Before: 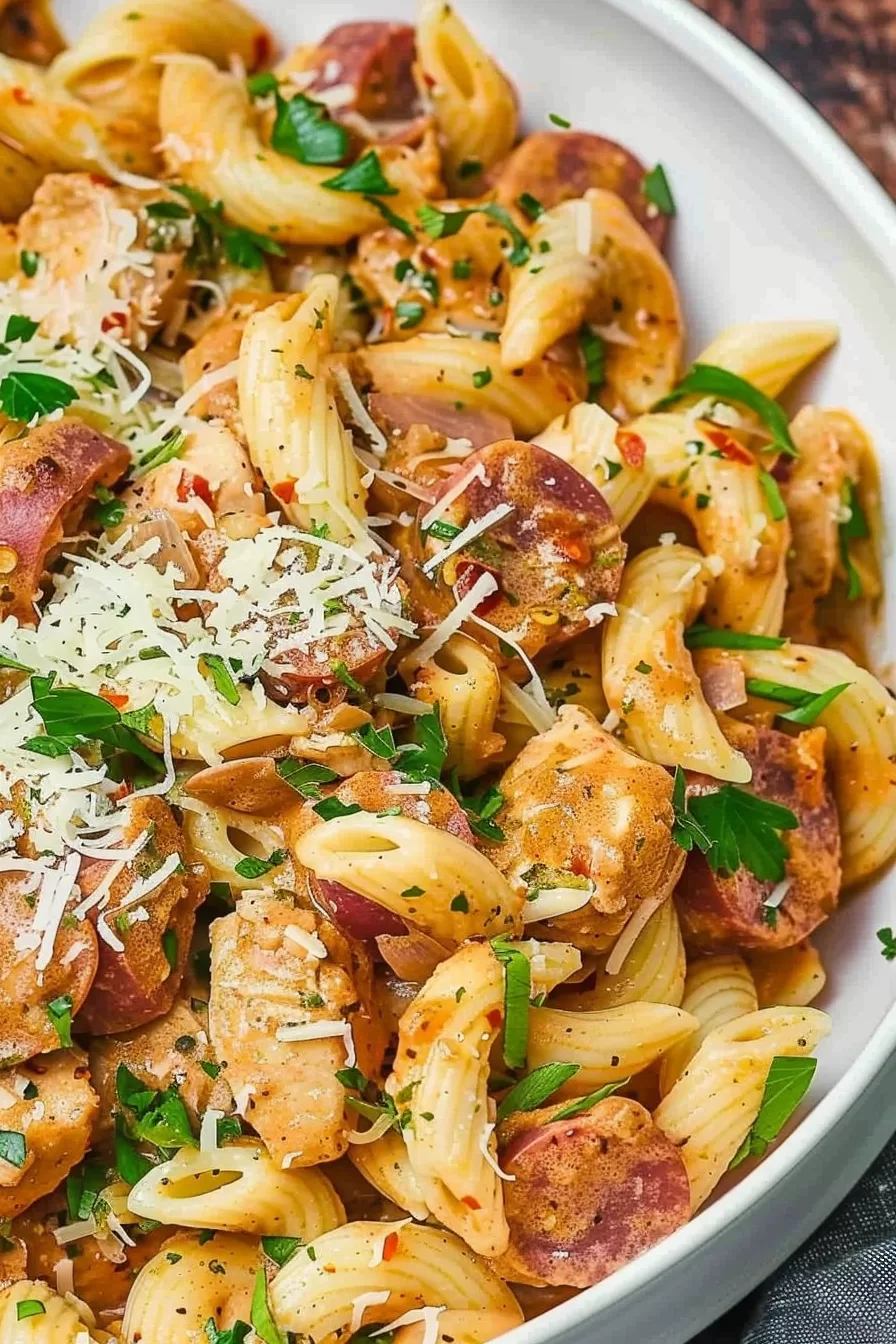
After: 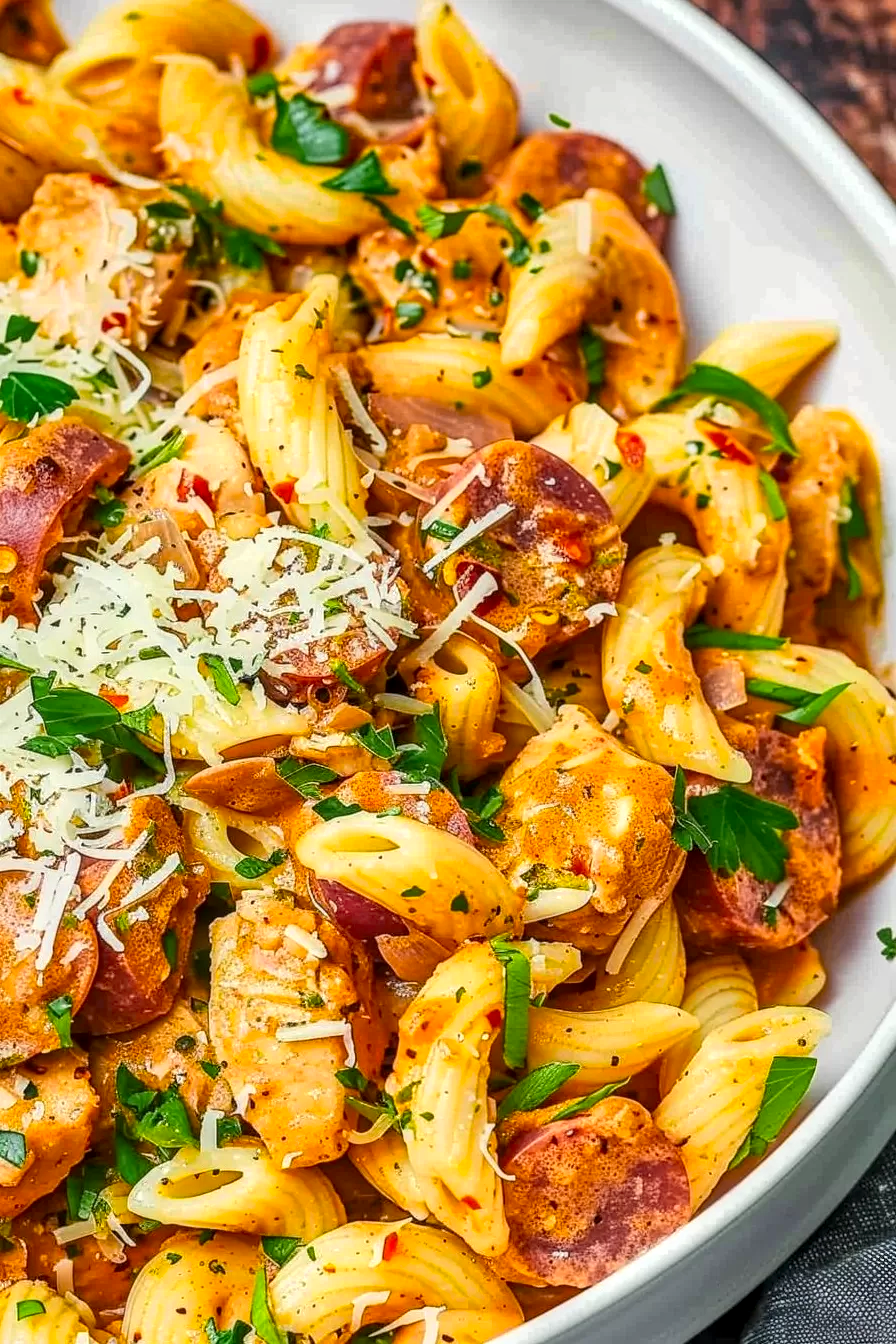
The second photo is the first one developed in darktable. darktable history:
color zones: curves: ch0 [(0.224, 0.526) (0.75, 0.5)]; ch1 [(0.055, 0.526) (0.224, 0.761) (0.377, 0.526) (0.75, 0.5)]
local contrast: detail 130%
